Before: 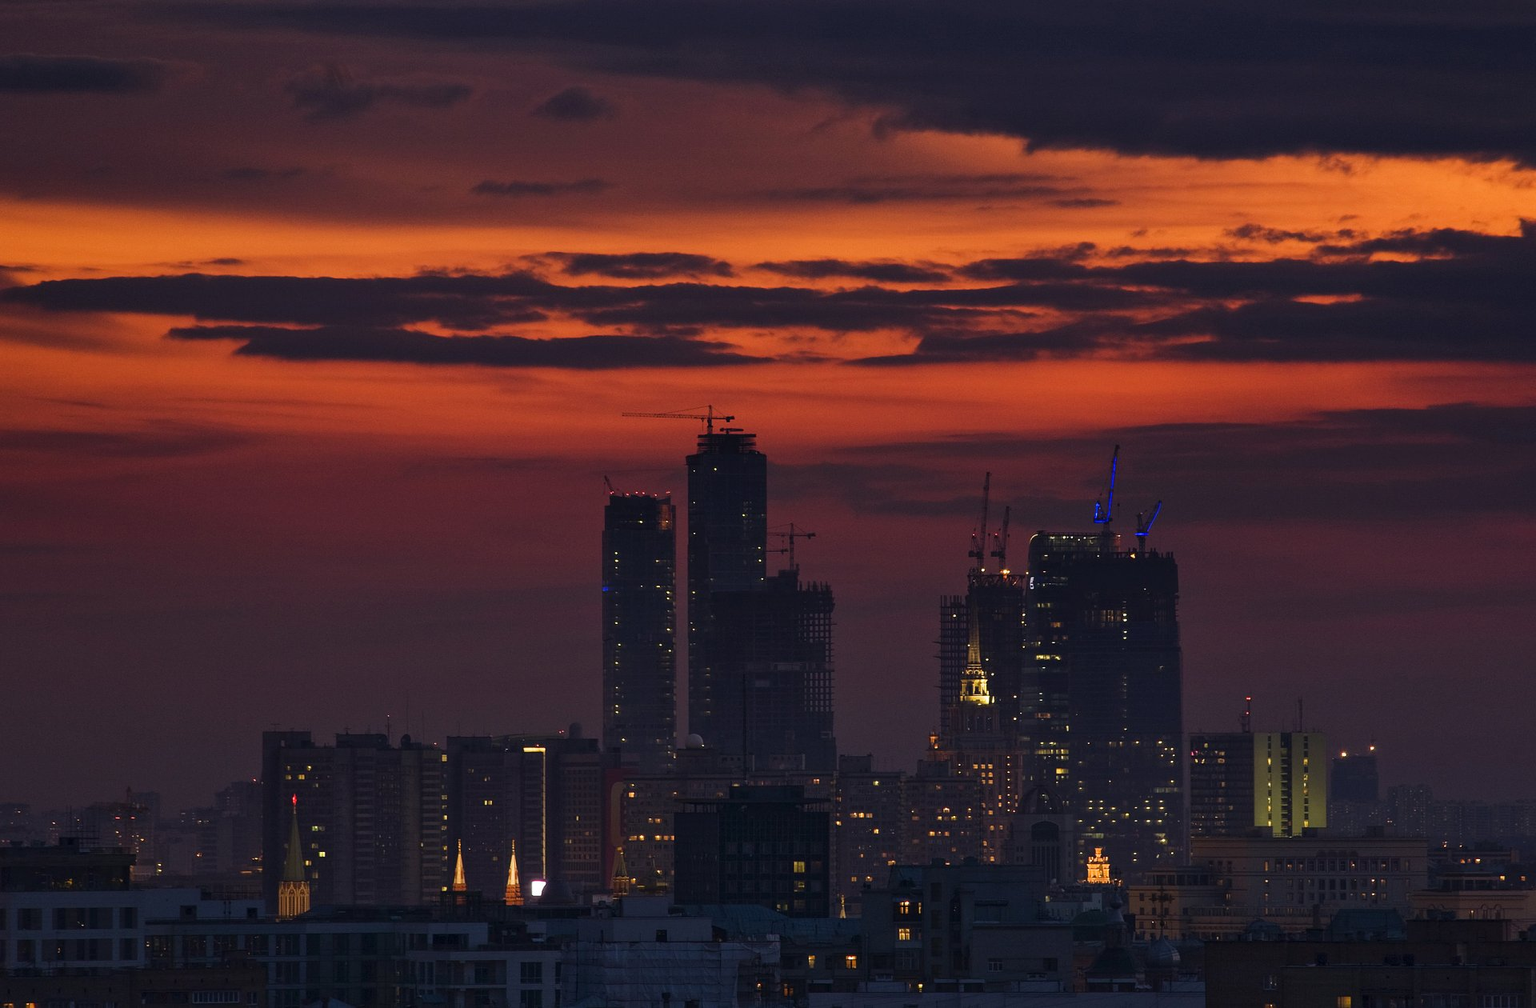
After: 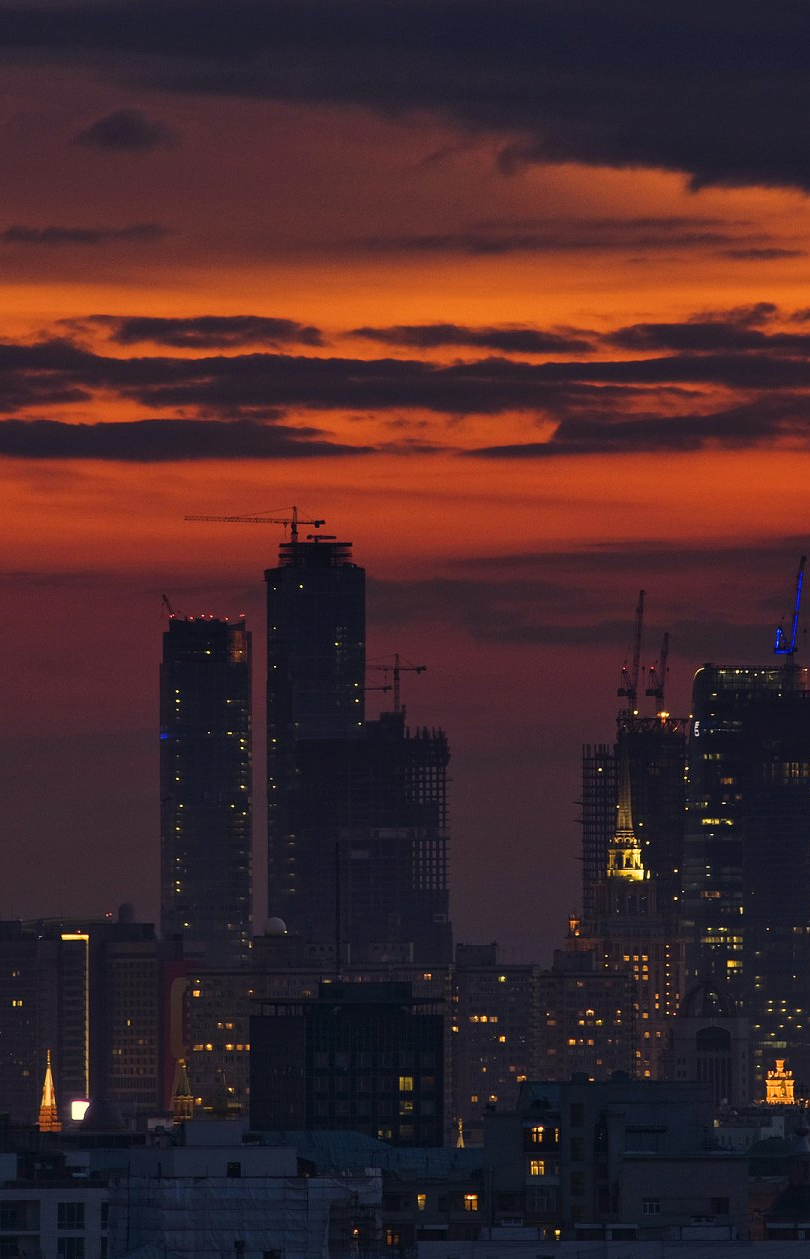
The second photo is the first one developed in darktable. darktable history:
crop: left 30.92%, right 26.871%
color balance rgb: highlights gain › chroma 7.896%, highlights gain › hue 83.88°, perceptual saturation grading › global saturation -0.072%
